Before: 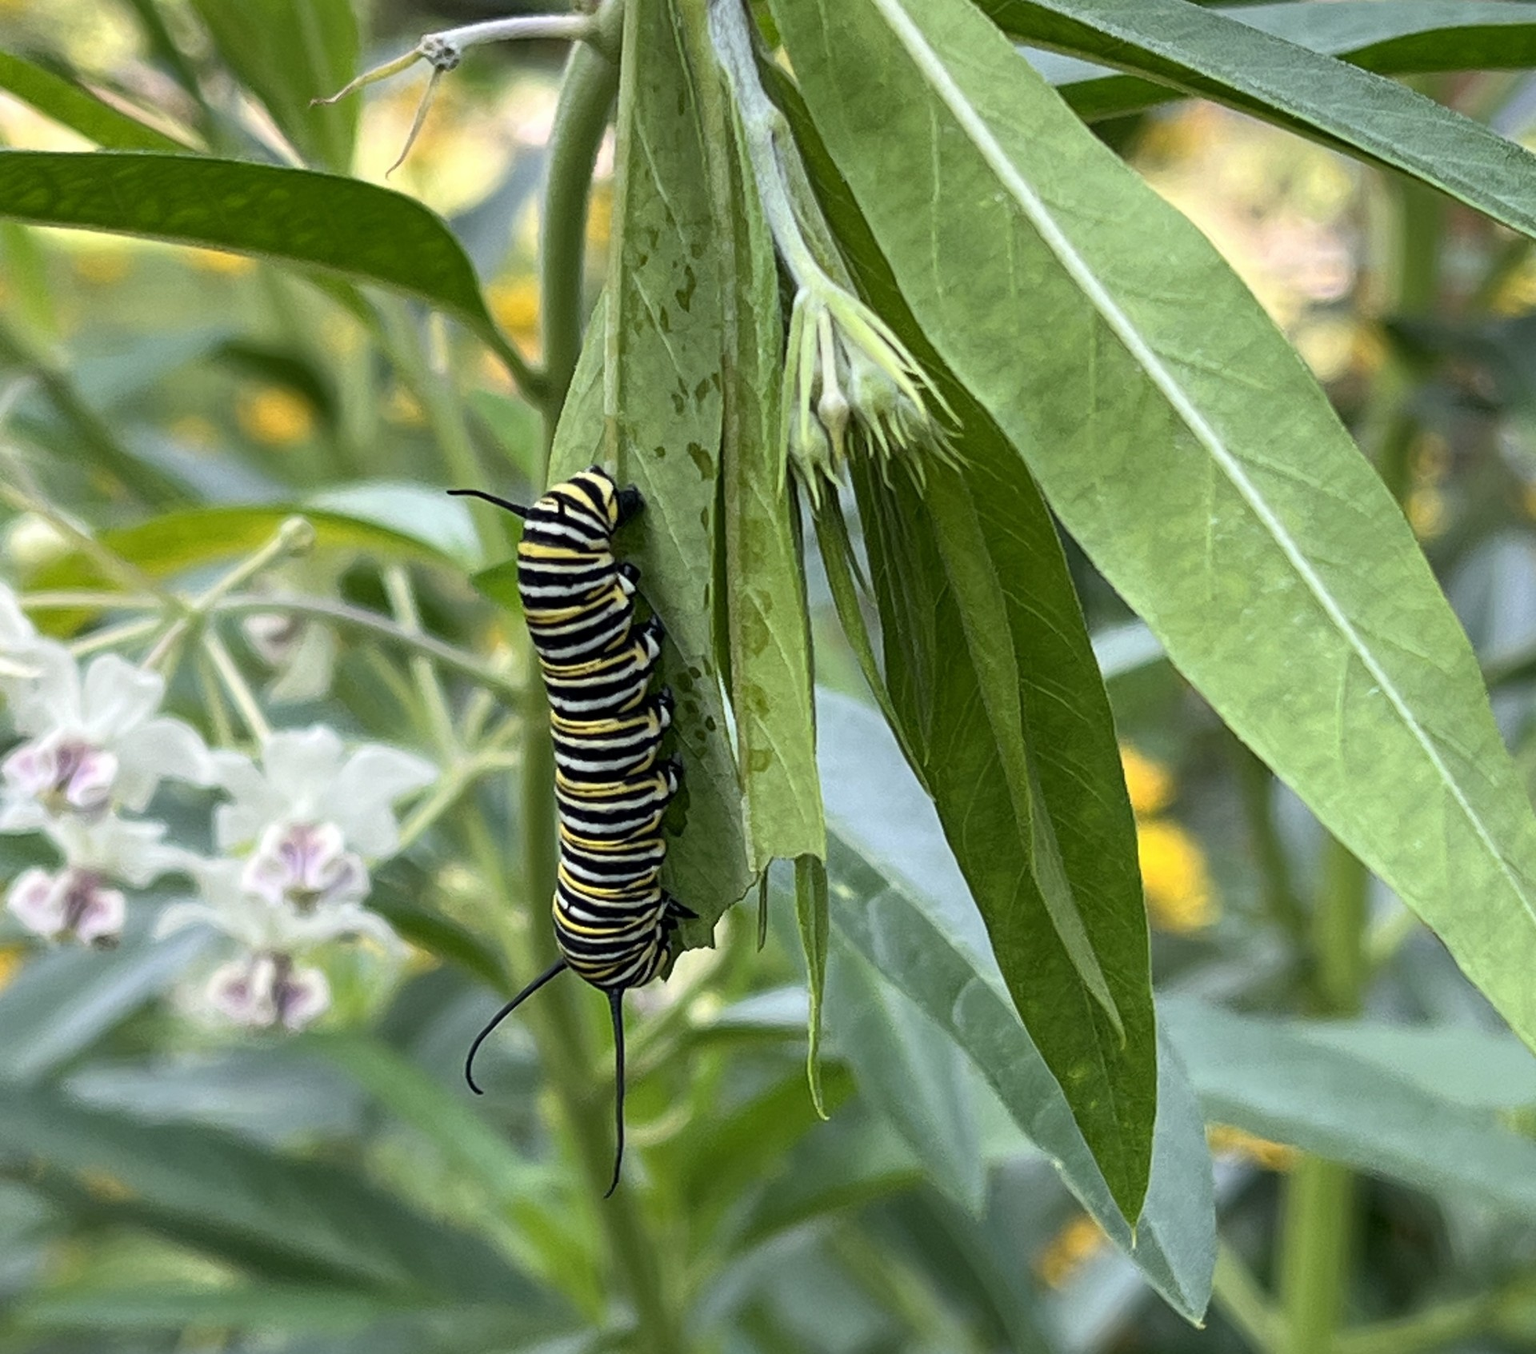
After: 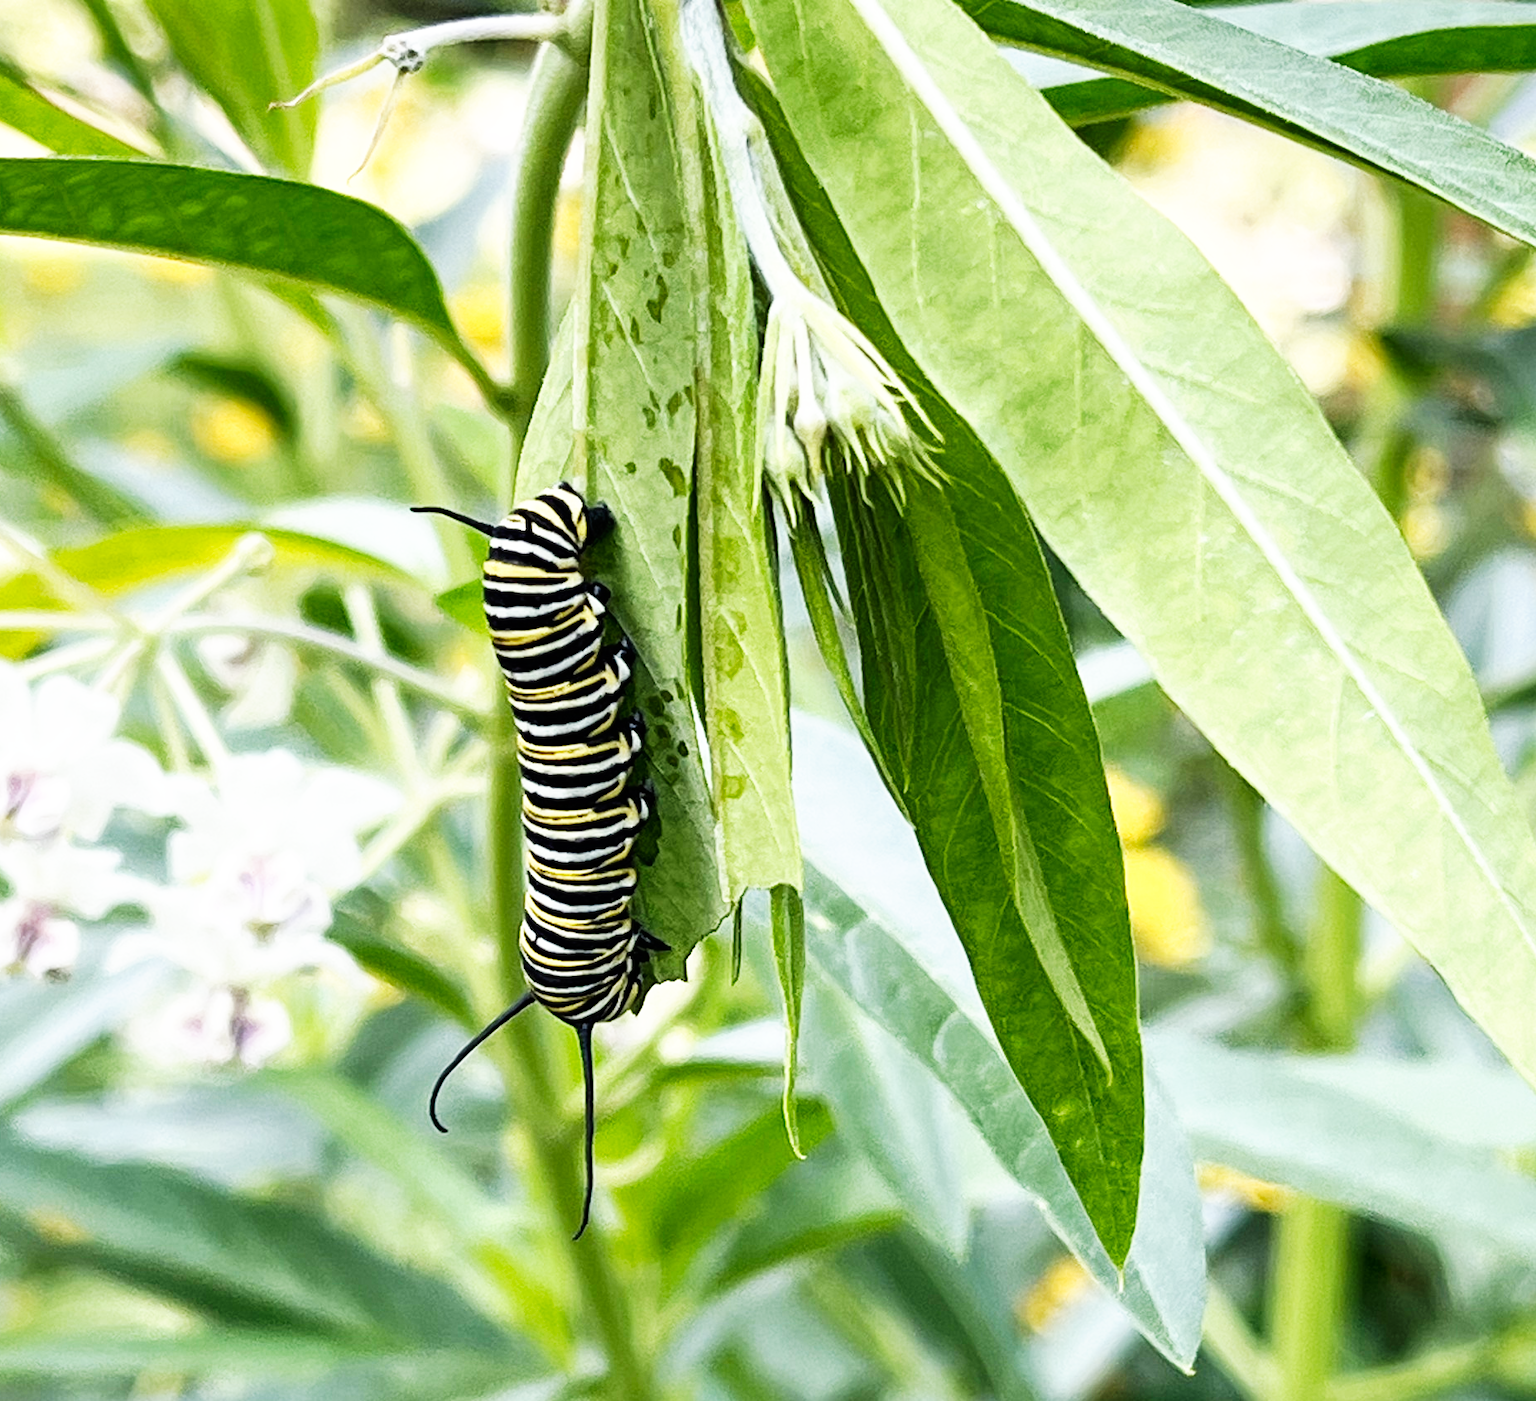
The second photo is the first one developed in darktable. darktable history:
crop and rotate: left 3.313%
base curve: curves: ch0 [(0, 0) (0.007, 0.004) (0.027, 0.03) (0.046, 0.07) (0.207, 0.54) (0.442, 0.872) (0.673, 0.972) (1, 1)], preserve colors none
